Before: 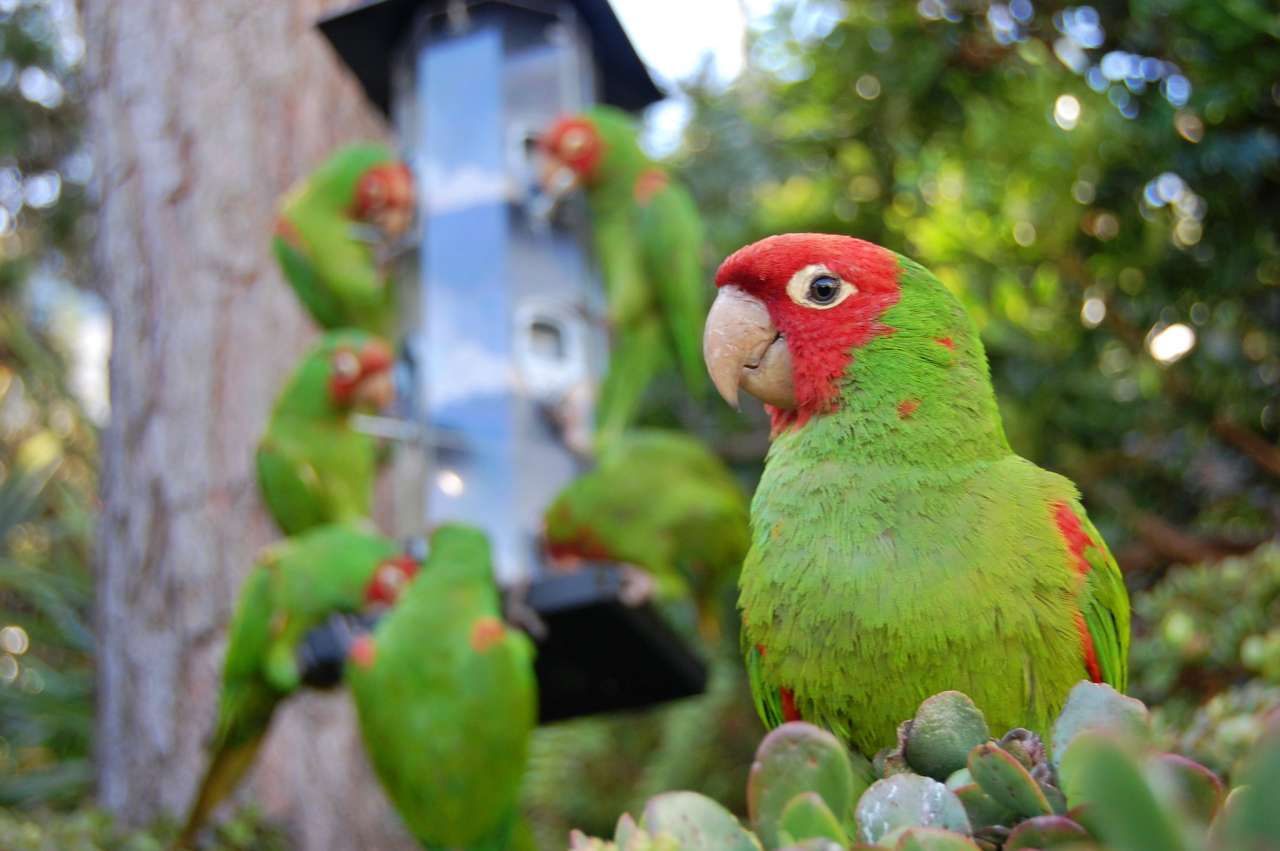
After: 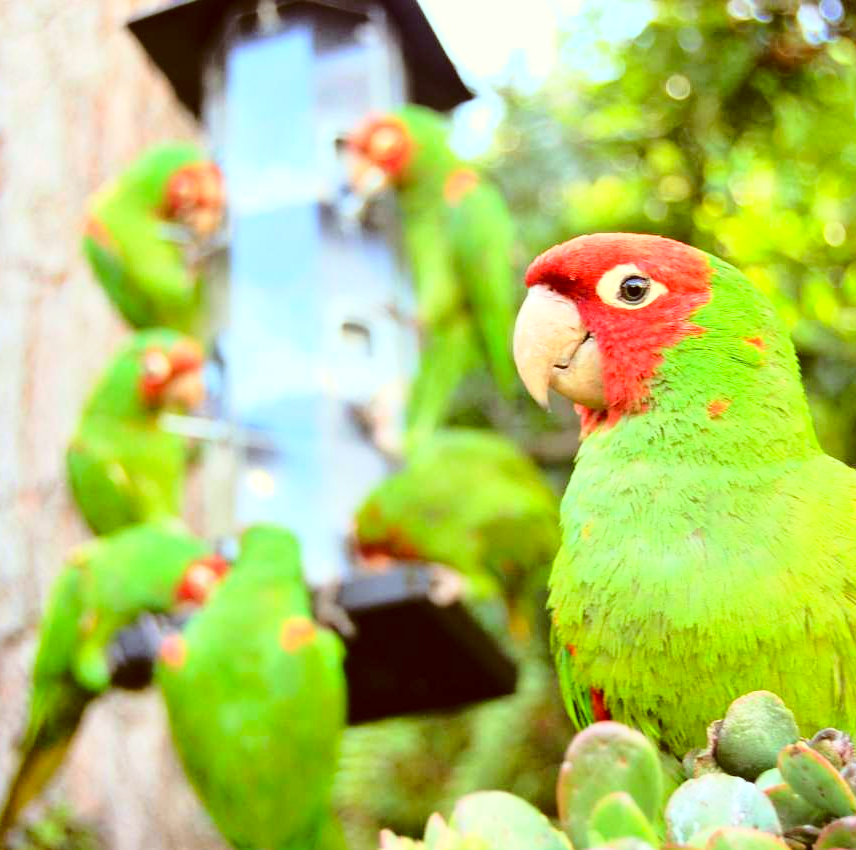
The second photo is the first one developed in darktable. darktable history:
color correction: highlights a* -6.21, highlights b* 9.25, shadows a* 10.63, shadows b* 23.69
crop and rotate: left 14.88%, right 18.196%
base curve: curves: ch0 [(0, 0) (0.036, 0.037) (0.121, 0.228) (0.46, 0.76) (0.859, 0.983) (1, 1)]
exposure: exposure 0.6 EV, compensate highlight preservation false
